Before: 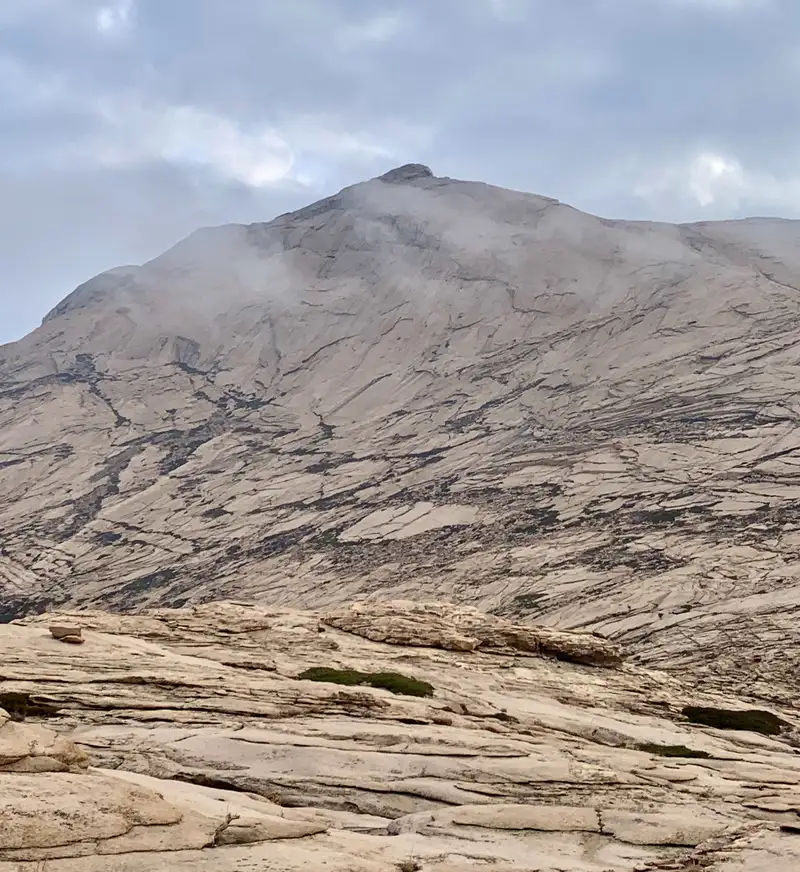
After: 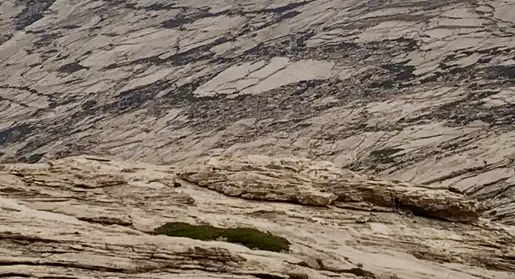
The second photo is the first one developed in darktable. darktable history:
sigmoid: contrast 1.22, skew 0.65
shadows and highlights: radius 123.98, shadows 100, white point adjustment -3, highlights -100, highlights color adjustment 89.84%, soften with gaussian
color contrast: green-magenta contrast 0.81
crop: left 18.091%, top 51.13%, right 17.525%, bottom 16.85%
